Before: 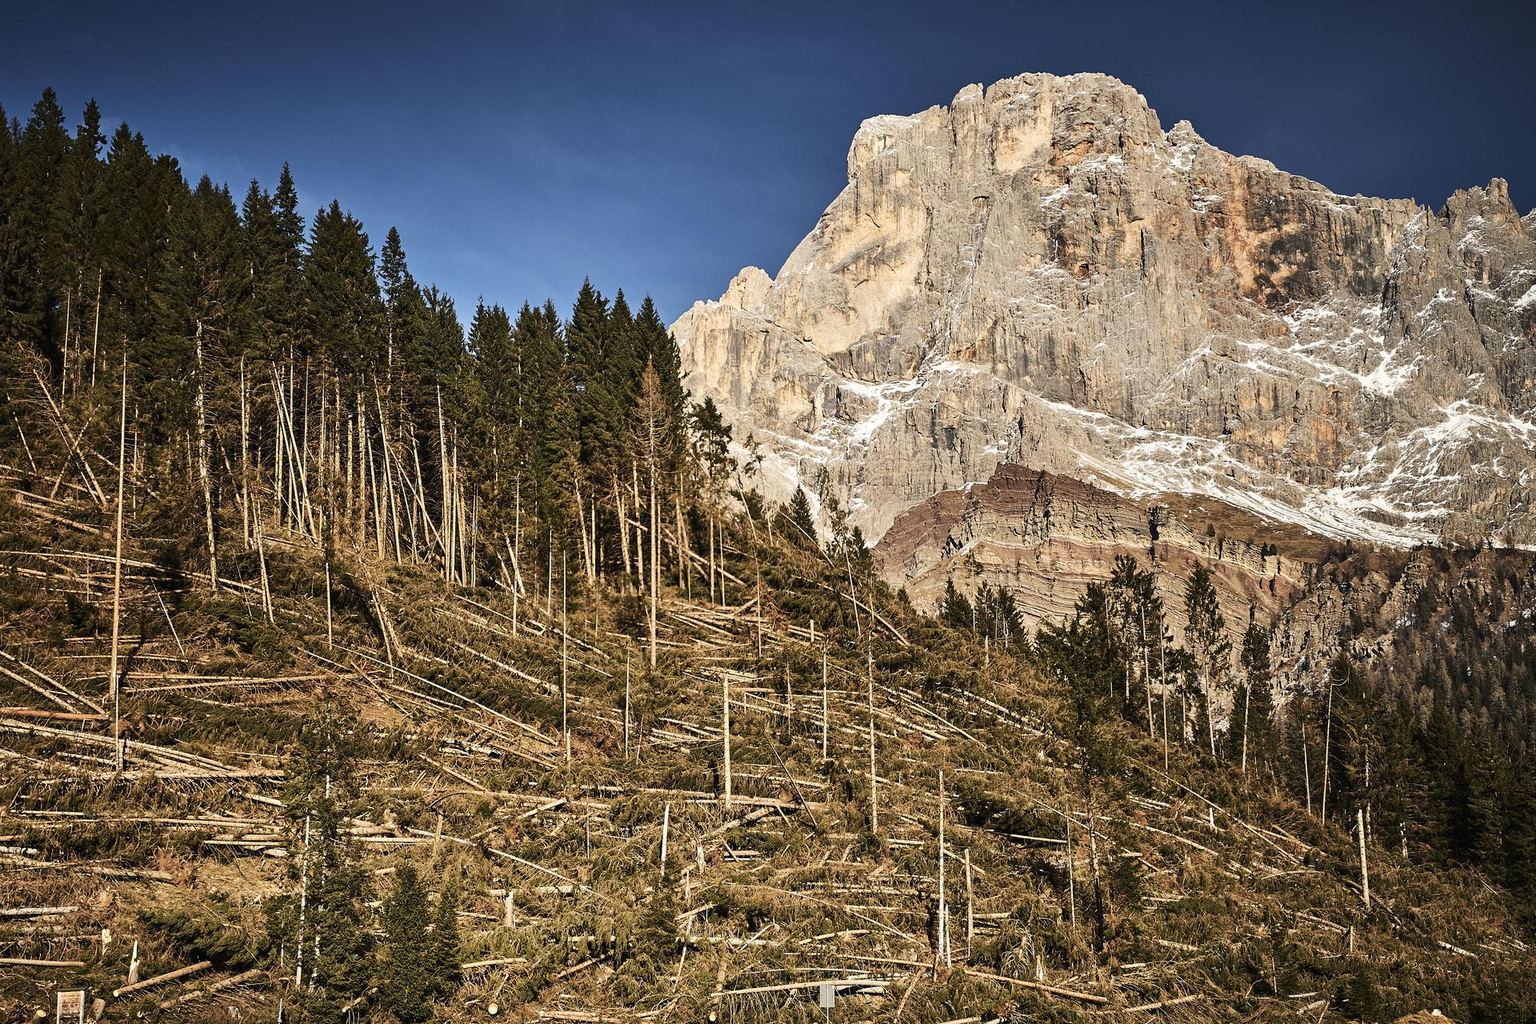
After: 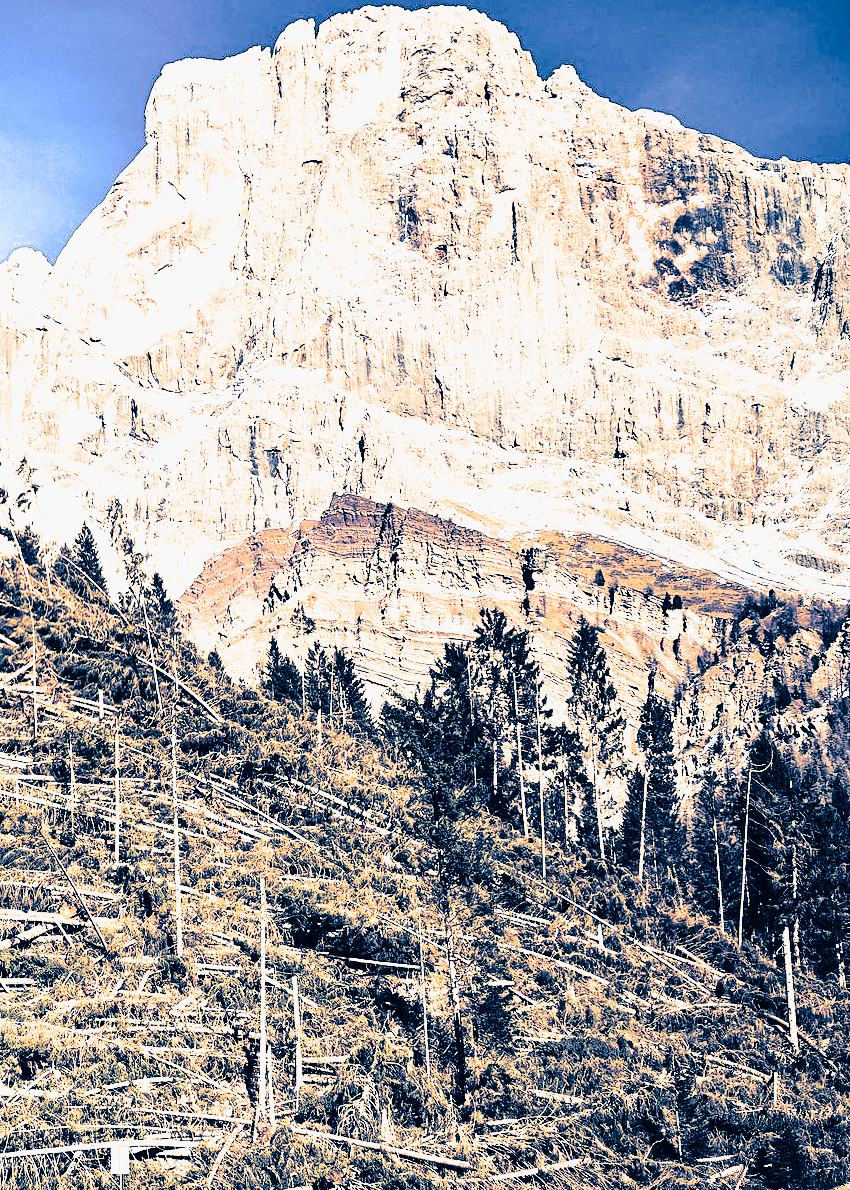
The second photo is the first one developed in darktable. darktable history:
contrast brightness saturation: contrast 0.2, brightness 0.16, saturation 0.22
crop: left 47.628%, top 6.643%, right 7.874%
split-toning: shadows › hue 226.8°, shadows › saturation 1, highlights › saturation 0, balance -61.41
tone equalizer: -8 EV -0.417 EV, -7 EV -0.389 EV, -6 EV -0.333 EV, -5 EV -0.222 EV, -3 EV 0.222 EV, -2 EV 0.333 EV, -1 EV 0.389 EV, +0 EV 0.417 EV, edges refinement/feathering 500, mask exposure compensation -1.57 EV, preserve details no
tone curve: curves: ch0 [(0.003, 0.015) (0.104, 0.07) (0.239, 0.201) (0.327, 0.317) (0.401, 0.443) (0.495, 0.55) (0.65, 0.68) (0.832, 0.858) (1, 0.977)]; ch1 [(0, 0) (0.161, 0.092) (0.35, 0.33) (0.379, 0.401) (0.447, 0.476) (0.495, 0.499) (0.515, 0.518) (0.55, 0.557) (0.621, 0.615) (0.718, 0.734) (1, 1)]; ch2 [(0, 0) (0.359, 0.372) (0.437, 0.437) (0.502, 0.501) (0.534, 0.537) (0.599, 0.586) (1, 1)], color space Lab, independent channels, preserve colors none
exposure: exposure 1.061 EV, compensate highlight preservation false
filmic rgb: black relative exposure -12.8 EV, white relative exposure 2.8 EV, threshold 3 EV, target black luminance 0%, hardness 8.54, latitude 70.41%, contrast 1.133, shadows ↔ highlights balance -0.395%, color science v4 (2020), enable highlight reconstruction true
